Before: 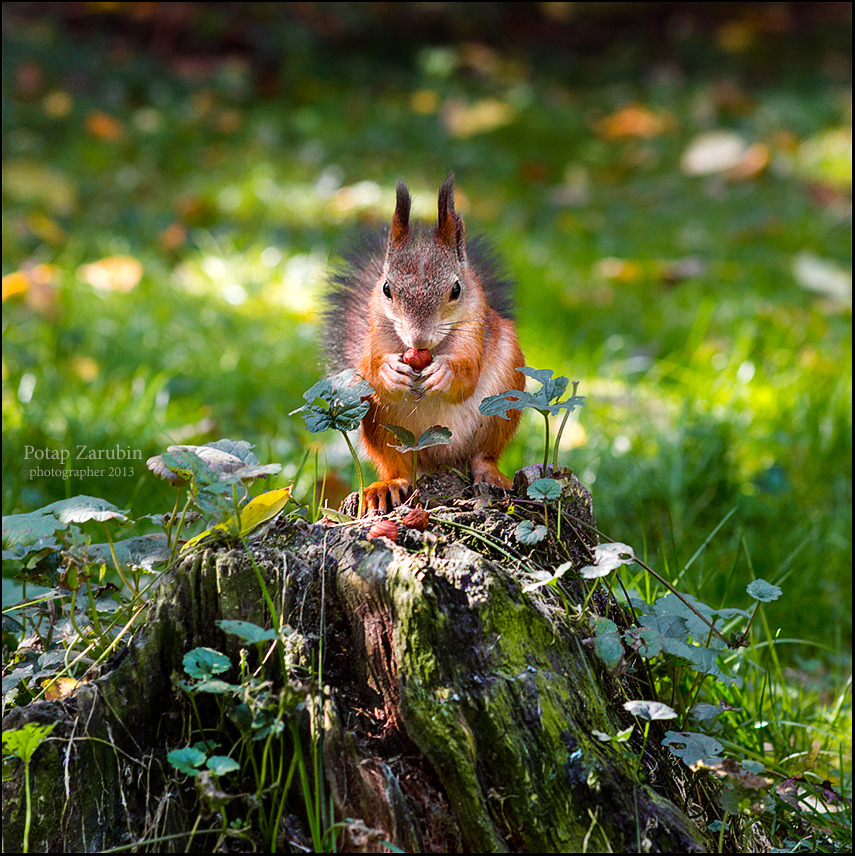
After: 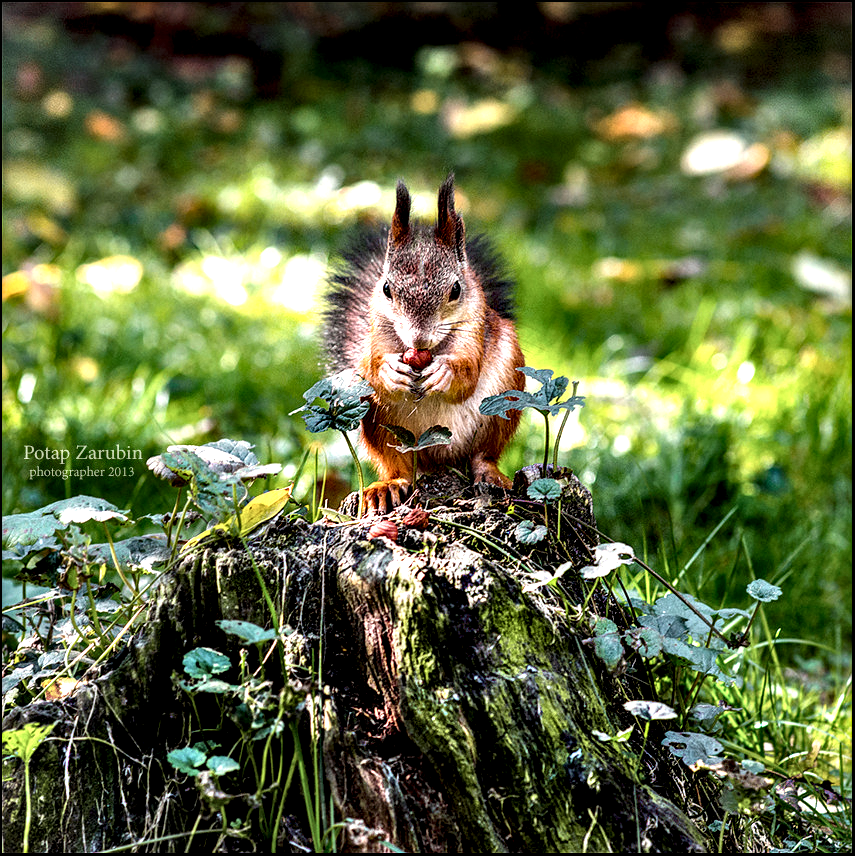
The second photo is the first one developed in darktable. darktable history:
local contrast: shadows 184%, detail 226%
